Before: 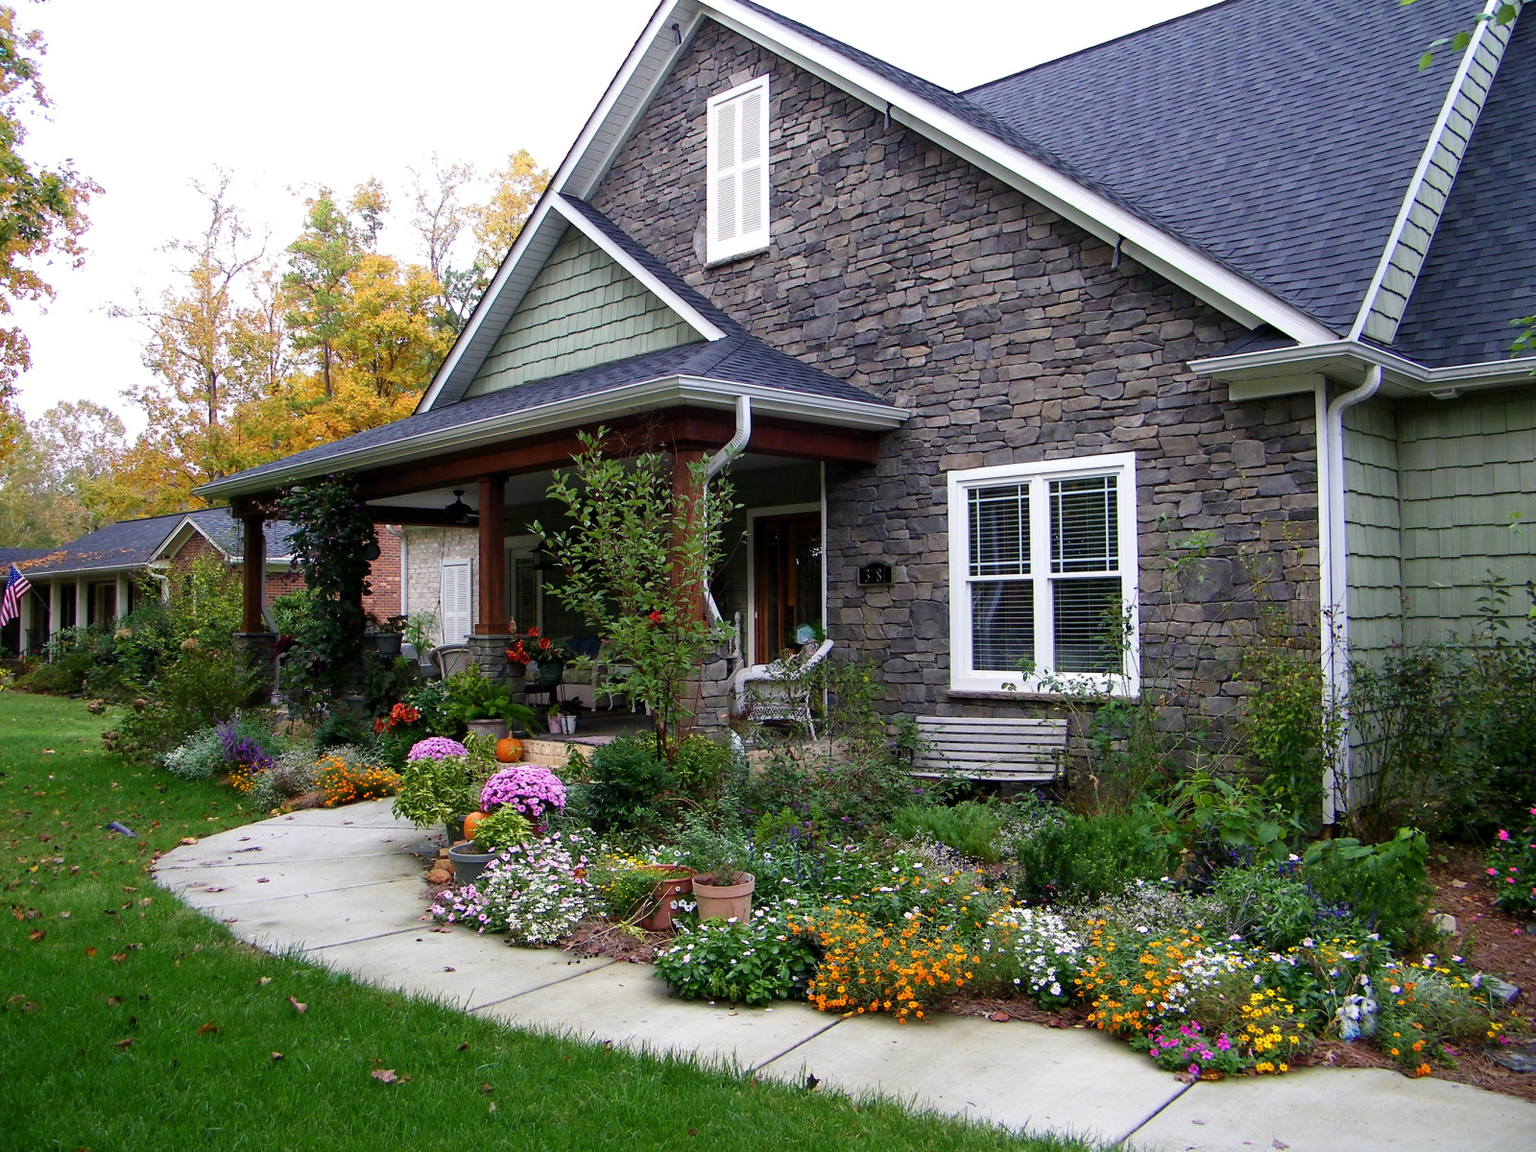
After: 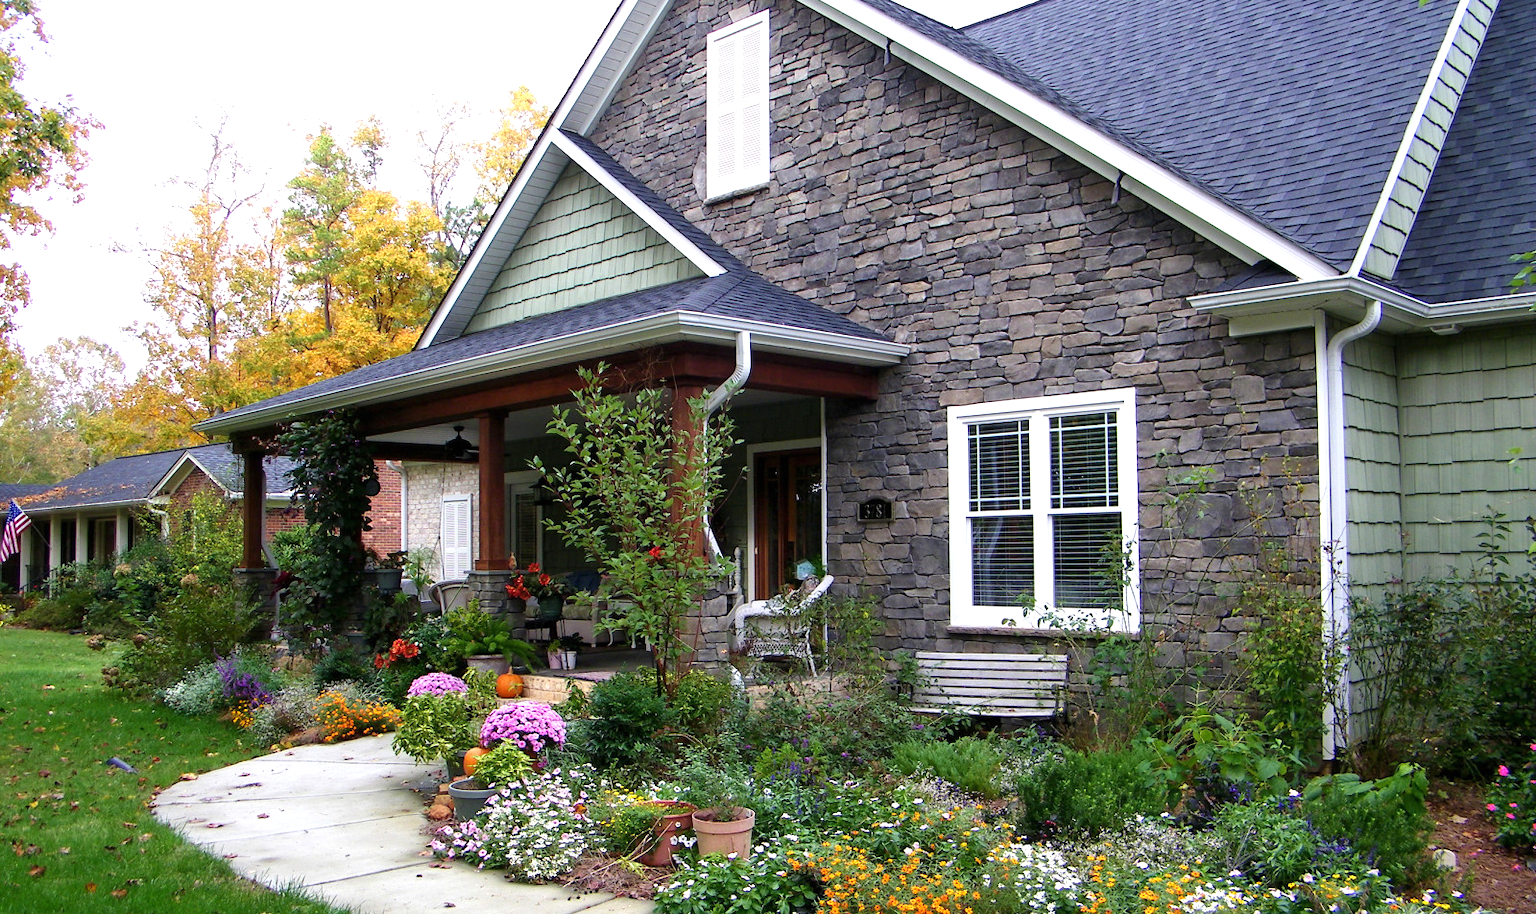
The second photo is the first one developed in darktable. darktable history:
crop and rotate: top 5.665%, bottom 14.914%
exposure: black level correction 0, exposure 0.498 EV, compensate highlight preservation false
